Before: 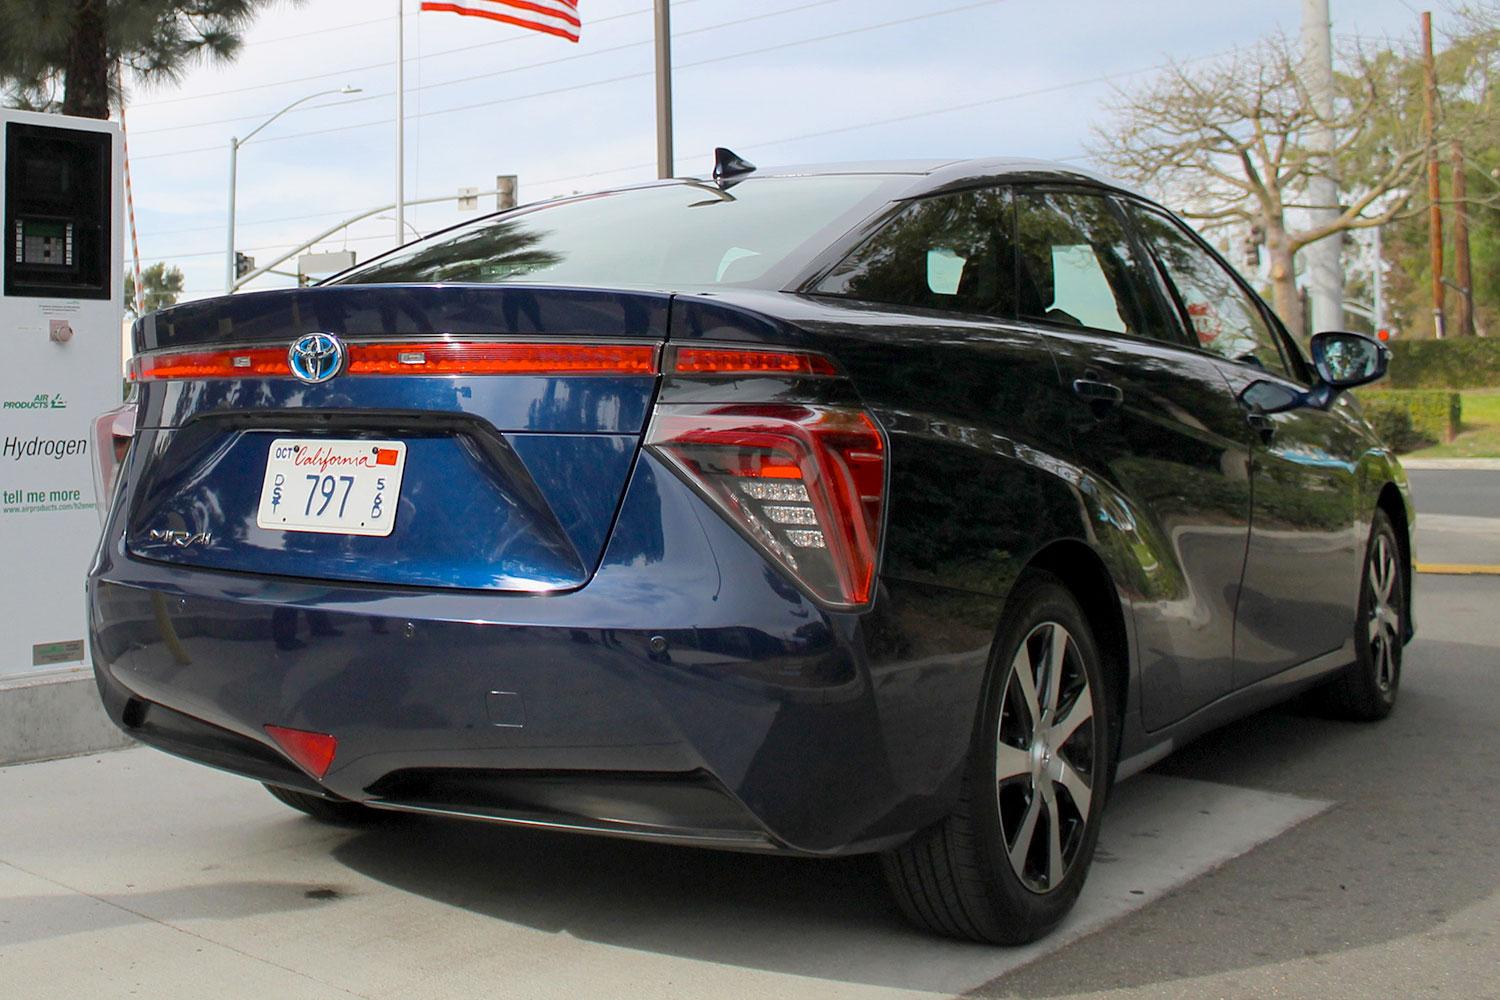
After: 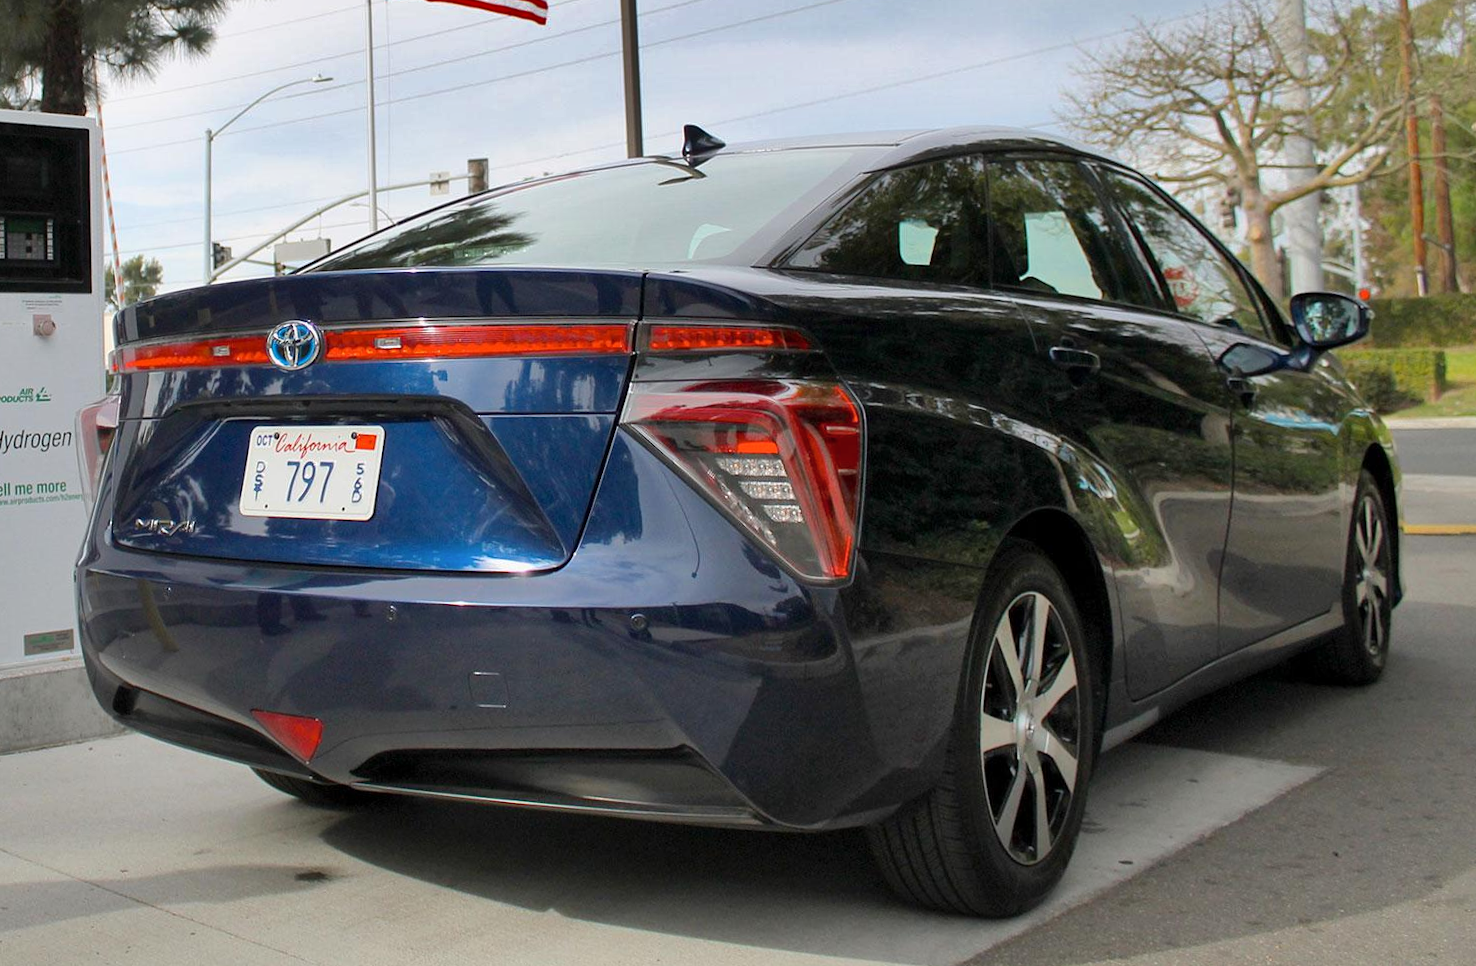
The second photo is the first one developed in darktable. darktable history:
shadows and highlights: radius 118.69, shadows 42.21, highlights -61.56, soften with gaussian
rotate and perspective: rotation -1.32°, lens shift (horizontal) -0.031, crop left 0.015, crop right 0.985, crop top 0.047, crop bottom 0.982
